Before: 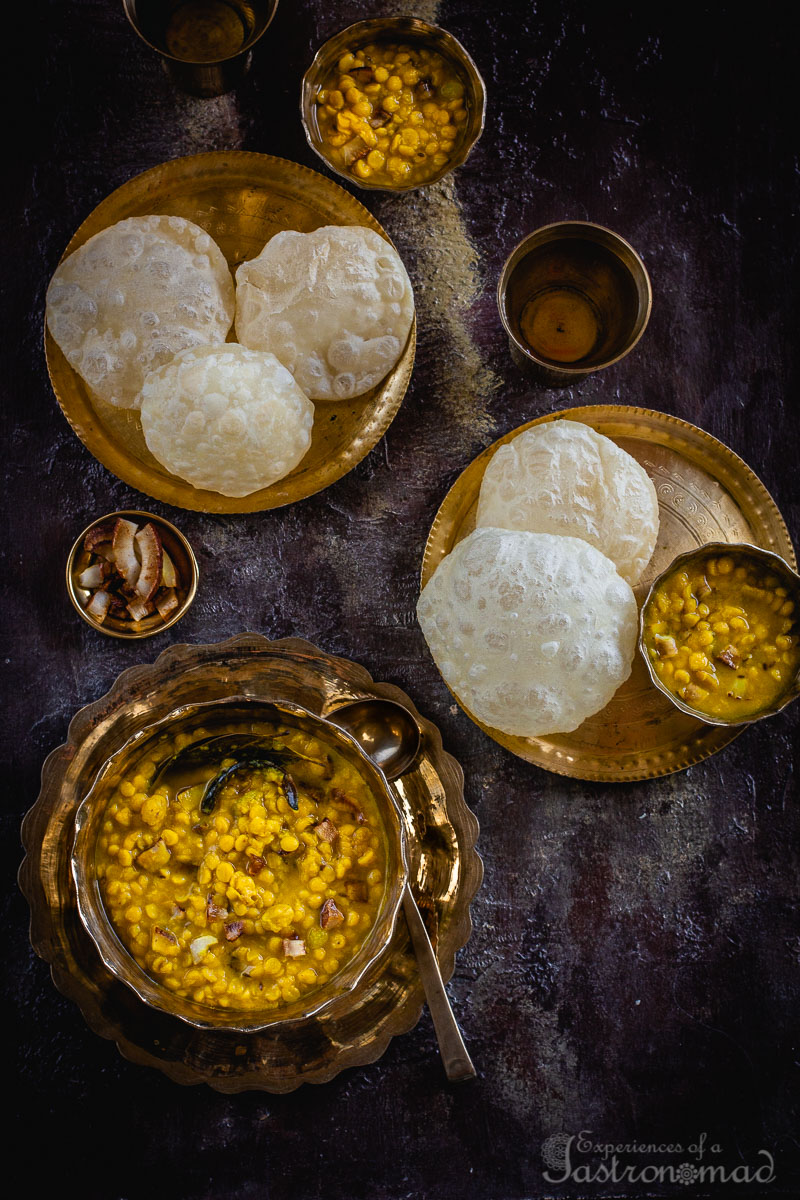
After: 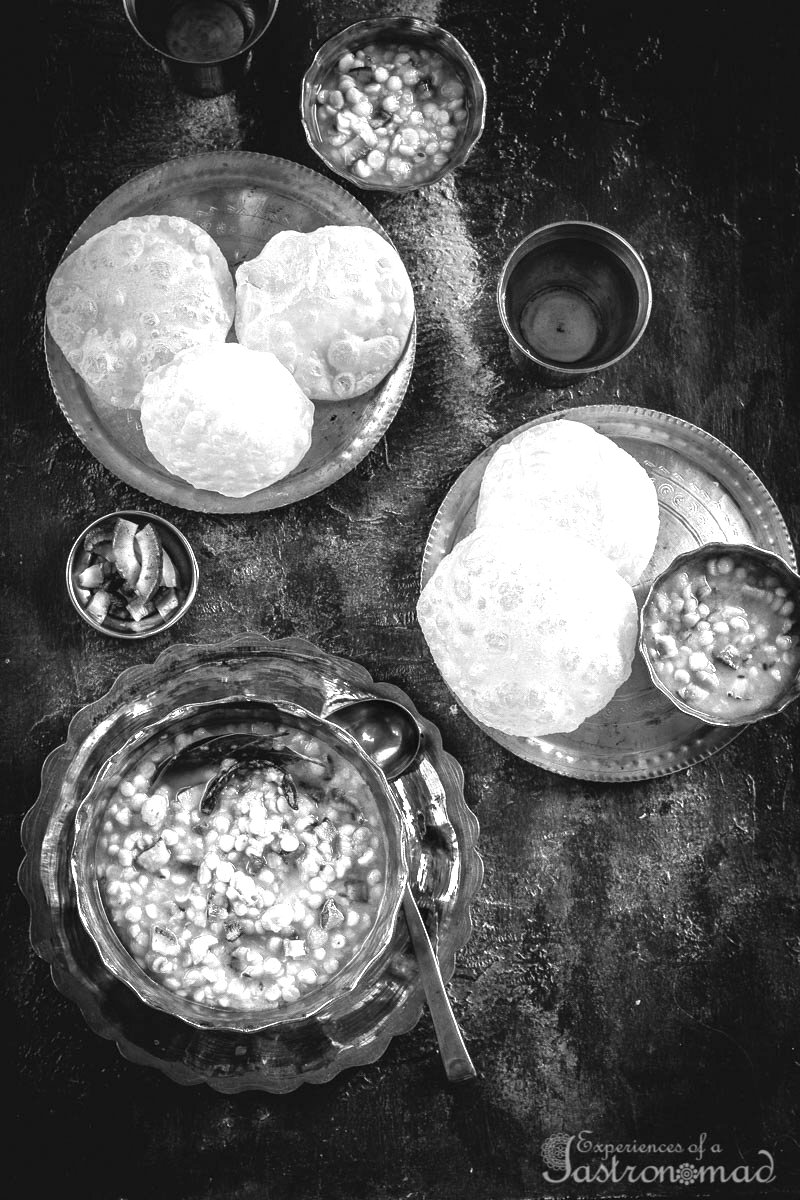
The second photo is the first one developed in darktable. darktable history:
monochrome: on, module defaults
exposure: black level correction 0, exposure 1.45 EV, compensate exposure bias true, compensate highlight preservation false
